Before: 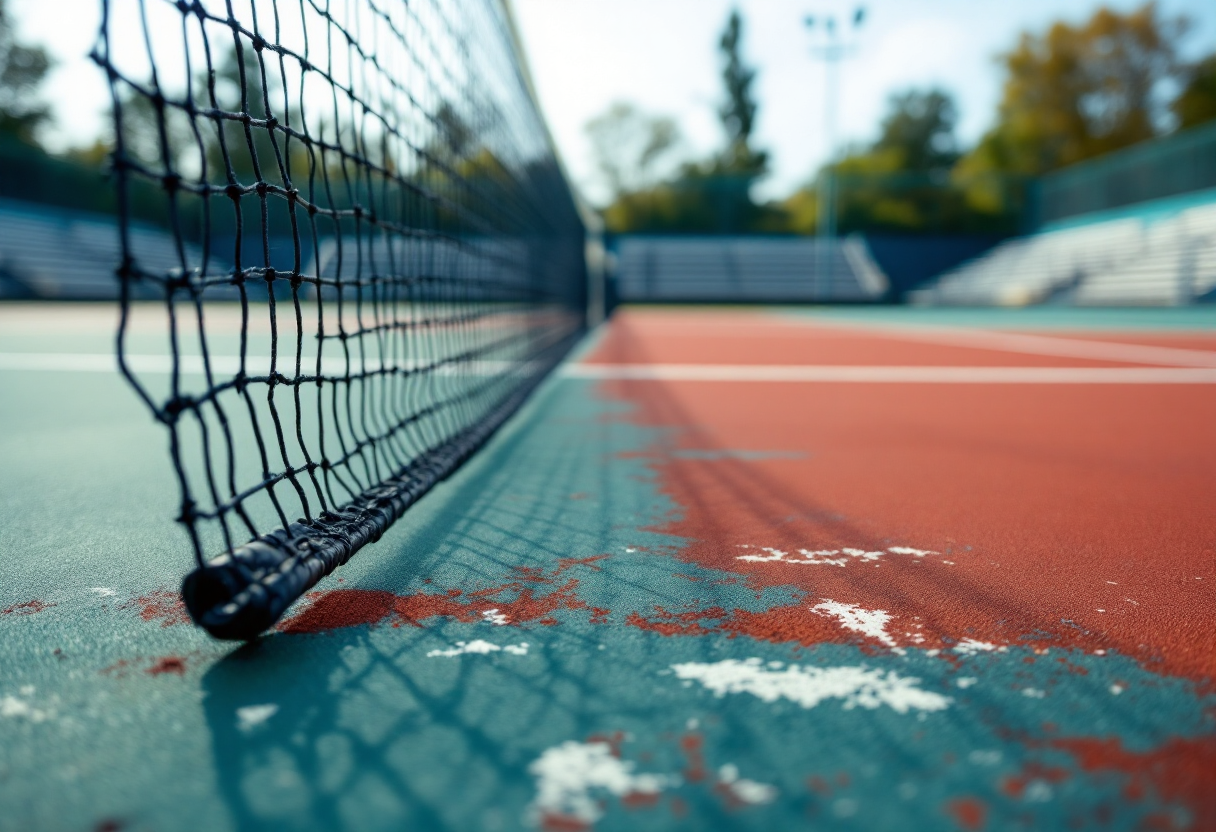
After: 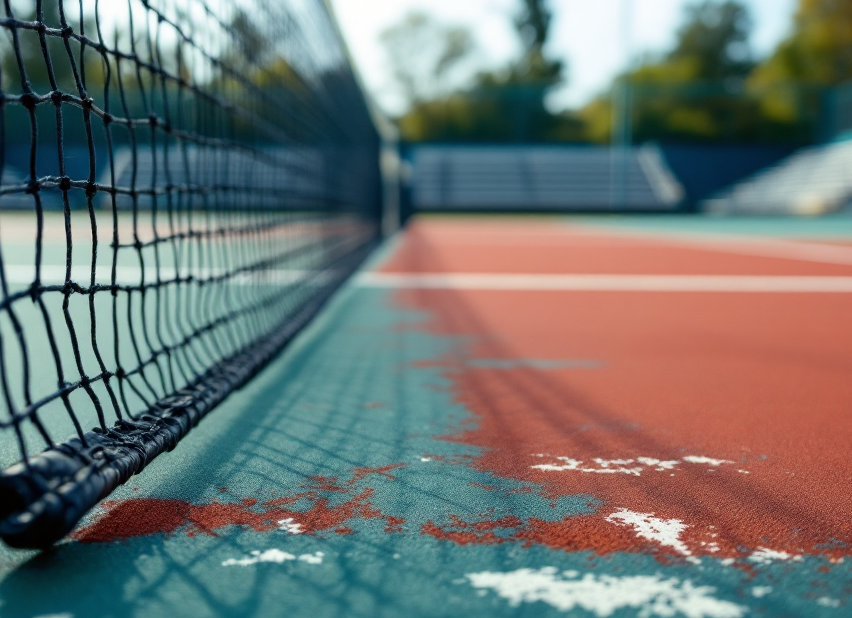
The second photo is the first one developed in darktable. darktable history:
crop and rotate: left 16.907%, top 10.948%, right 12.984%, bottom 14.661%
